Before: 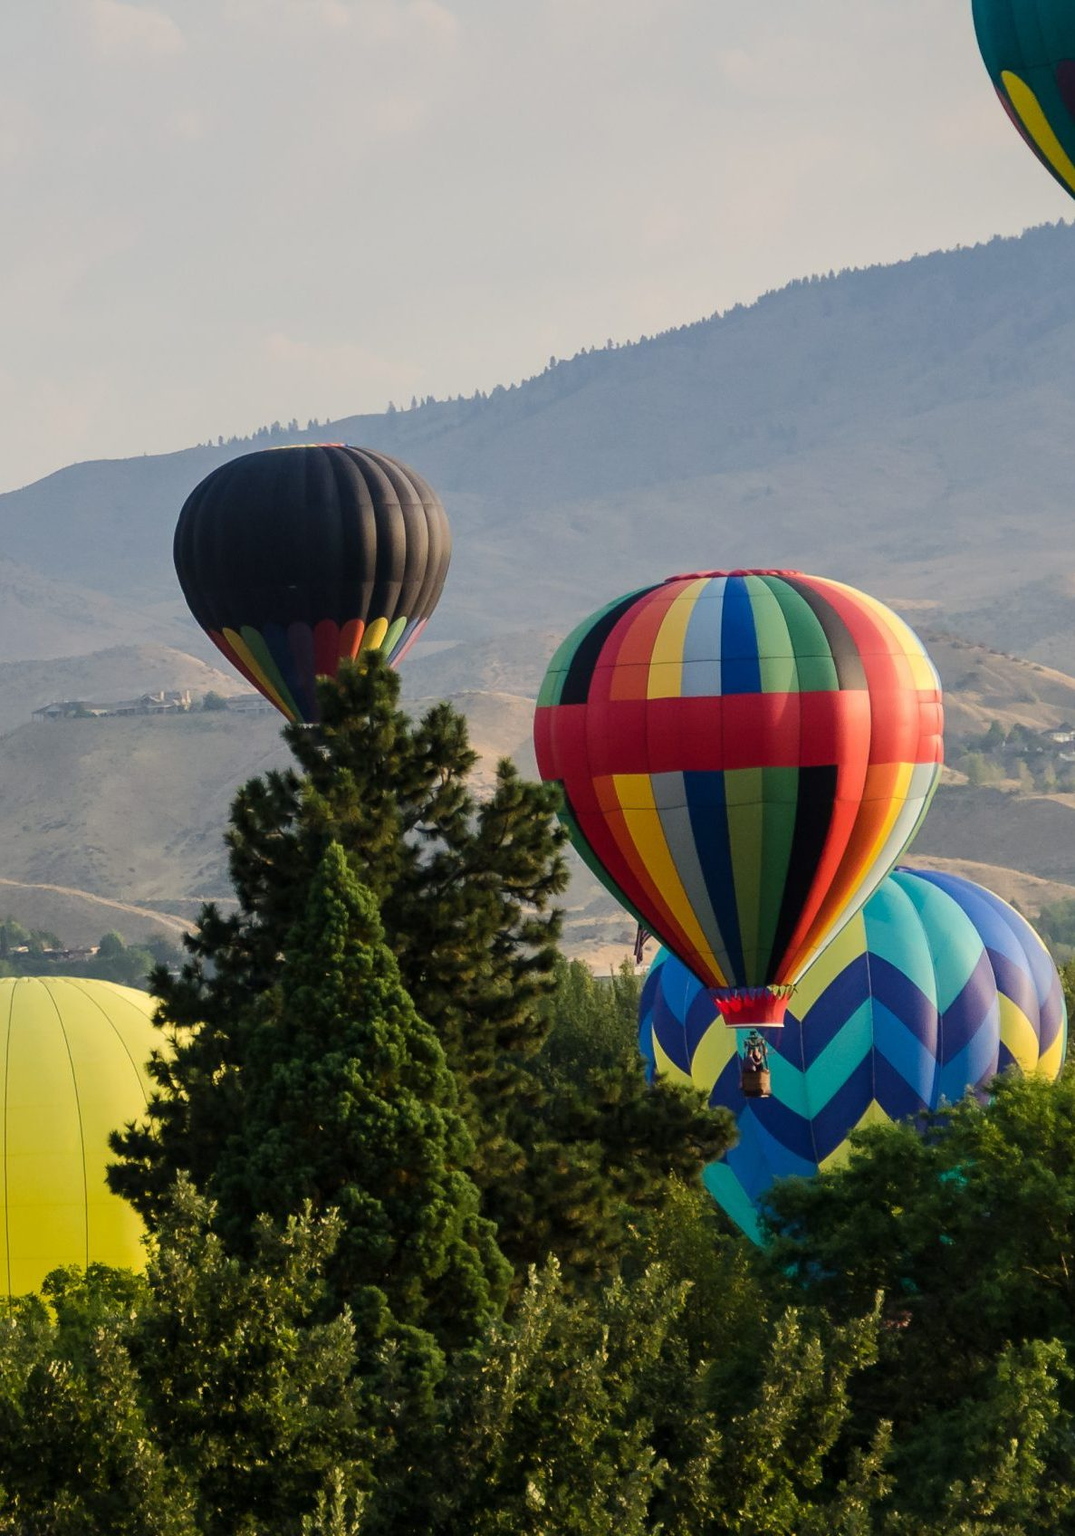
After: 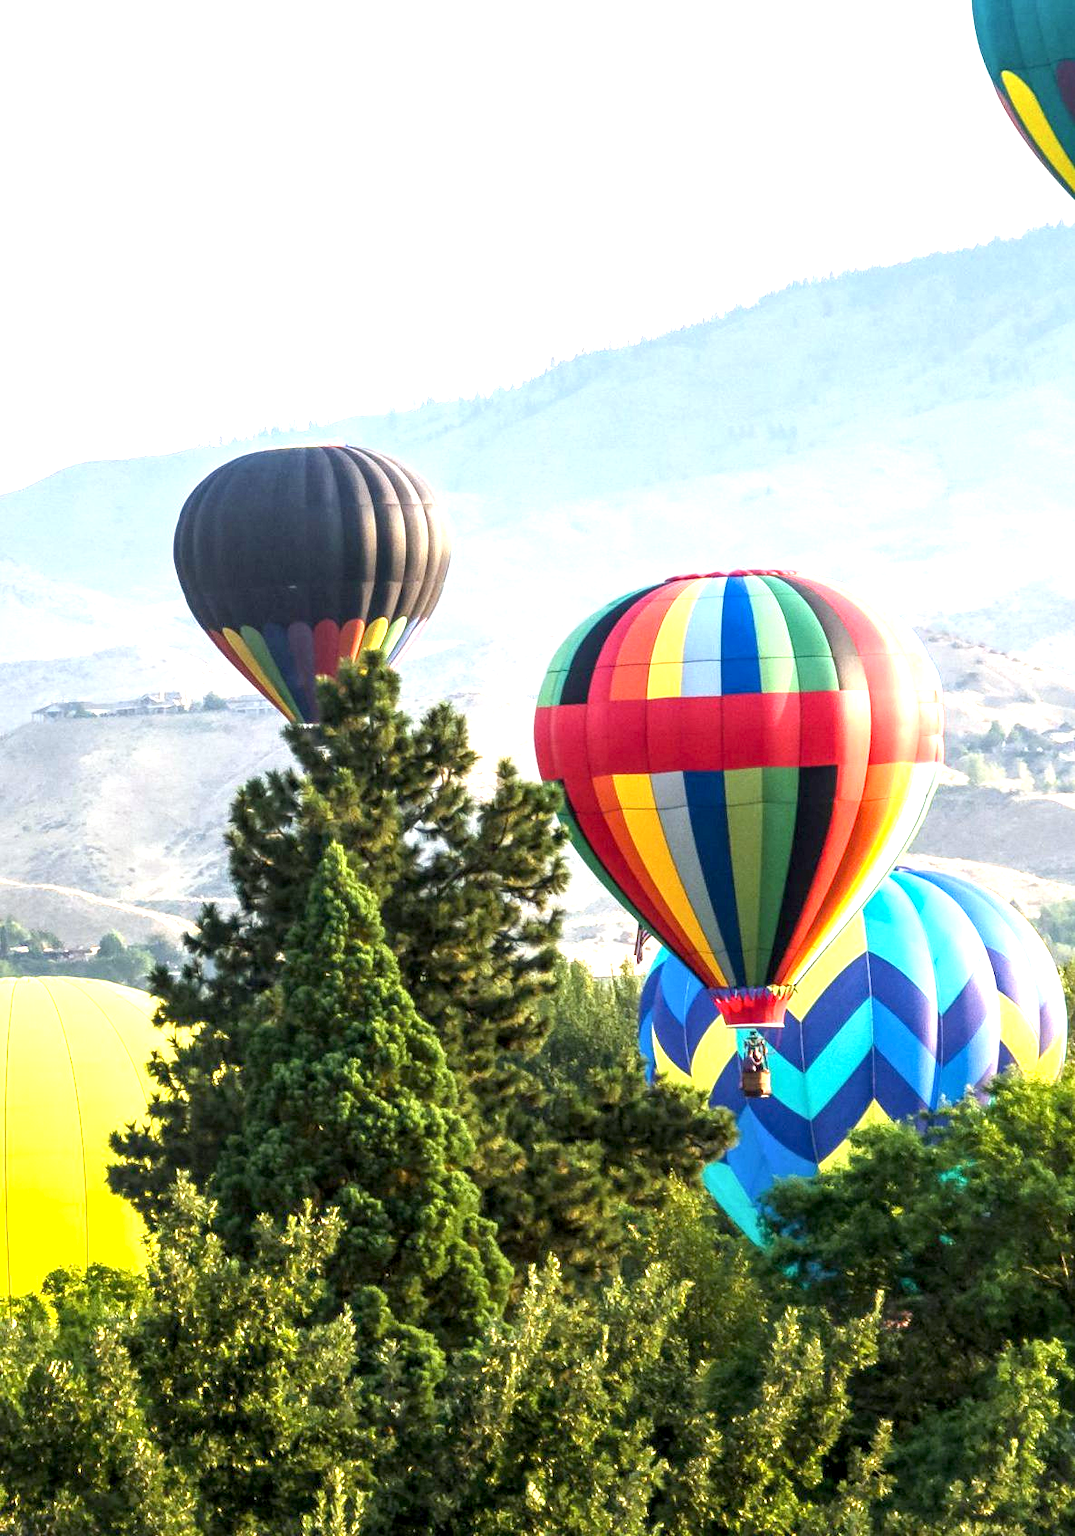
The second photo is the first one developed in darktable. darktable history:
white balance: red 0.98, blue 1.034
exposure: black level correction 0.001, exposure 1.84 EV, compensate highlight preservation false
local contrast: on, module defaults
